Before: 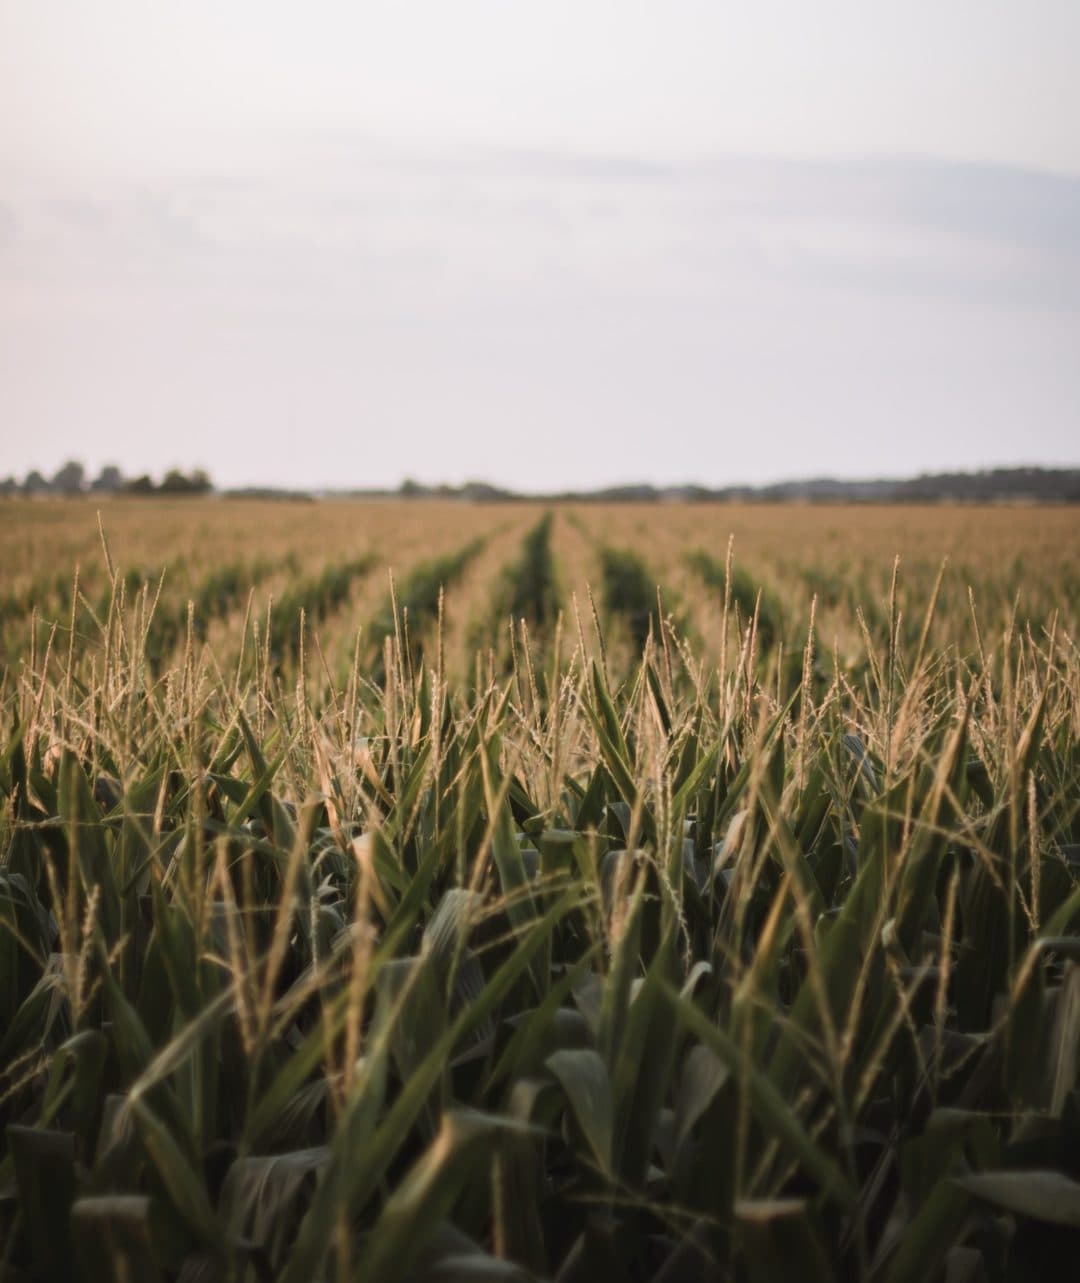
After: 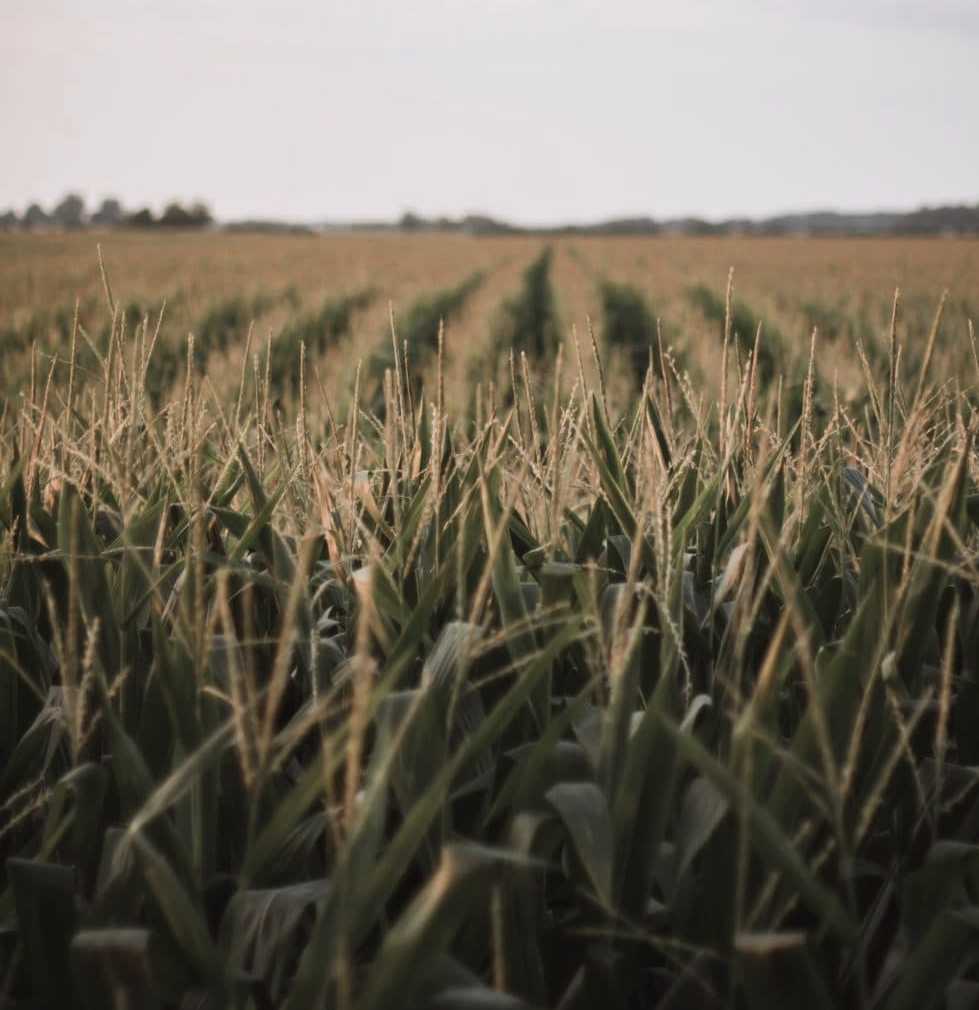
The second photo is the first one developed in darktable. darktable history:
color zones: curves: ch0 [(0, 0.5) (0.125, 0.4) (0.25, 0.5) (0.375, 0.4) (0.5, 0.4) (0.625, 0.35) (0.75, 0.35) (0.875, 0.5)]; ch1 [(0, 0.35) (0.125, 0.45) (0.25, 0.35) (0.375, 0.35) (0.5, 0.35) (0.625, 0.35) (0.75, 0.45) (0.875, 0.35)]; ch2 [(0, 0.6) (0.125, 0.5) (0.25, 0.5) (0.375, 0.6) (0.5, 0.6) (0.625, 0.5) (0.75, 0.5) (0.875, 0.5)]
crop: top 20.871%, right 9.322%, bottom 0.346%
